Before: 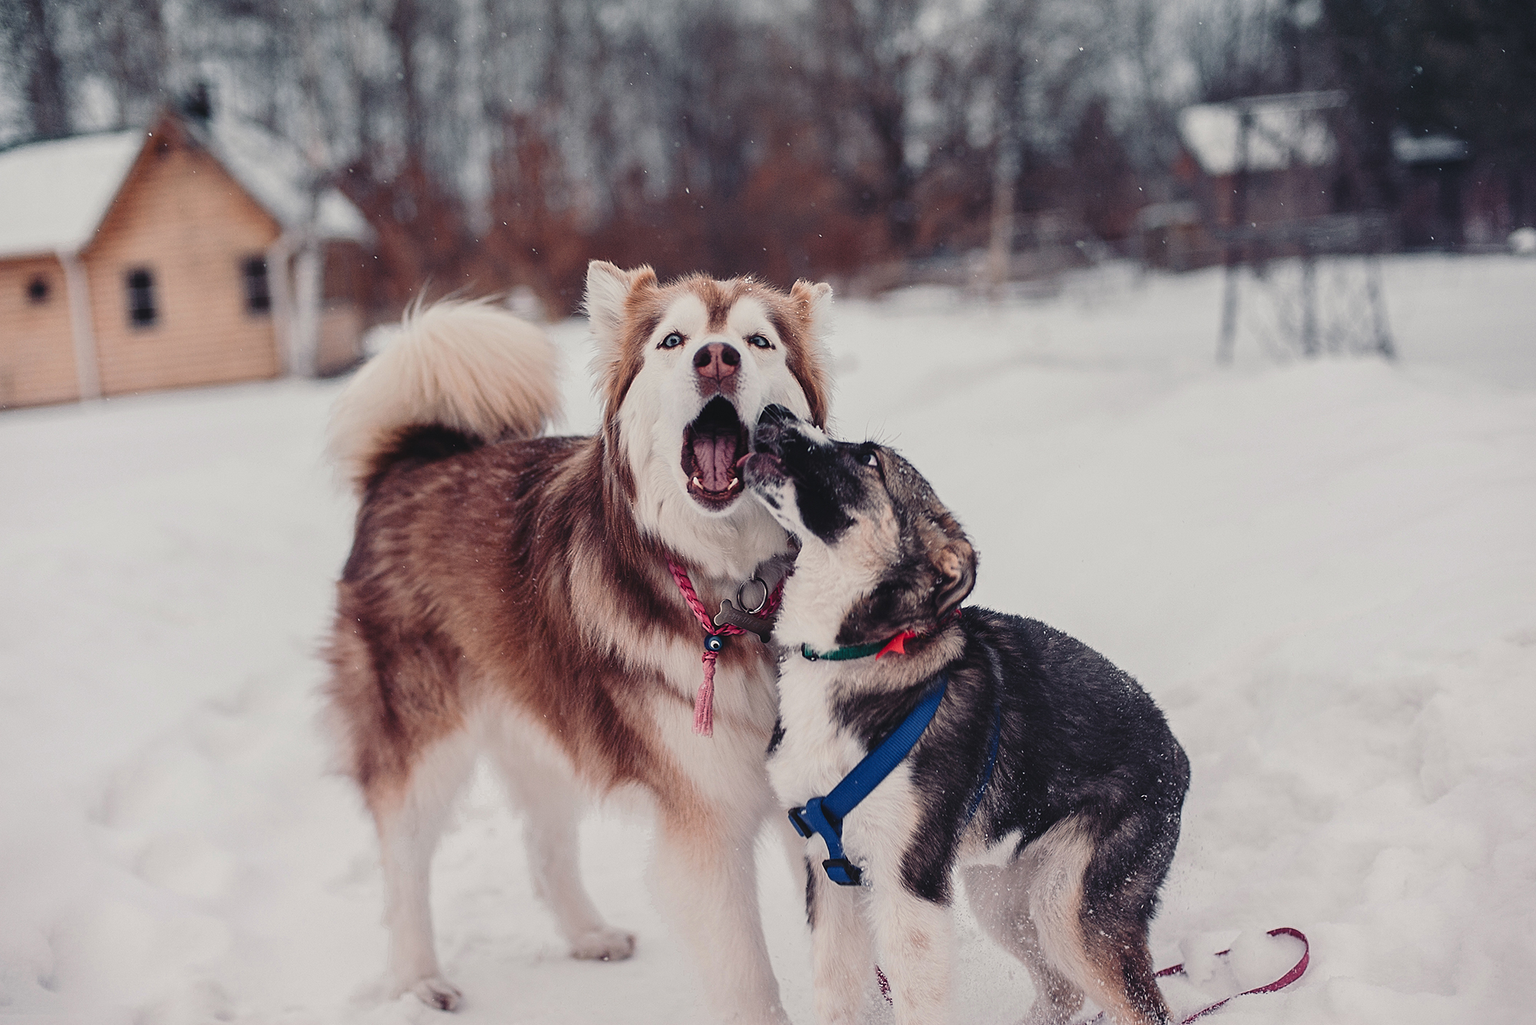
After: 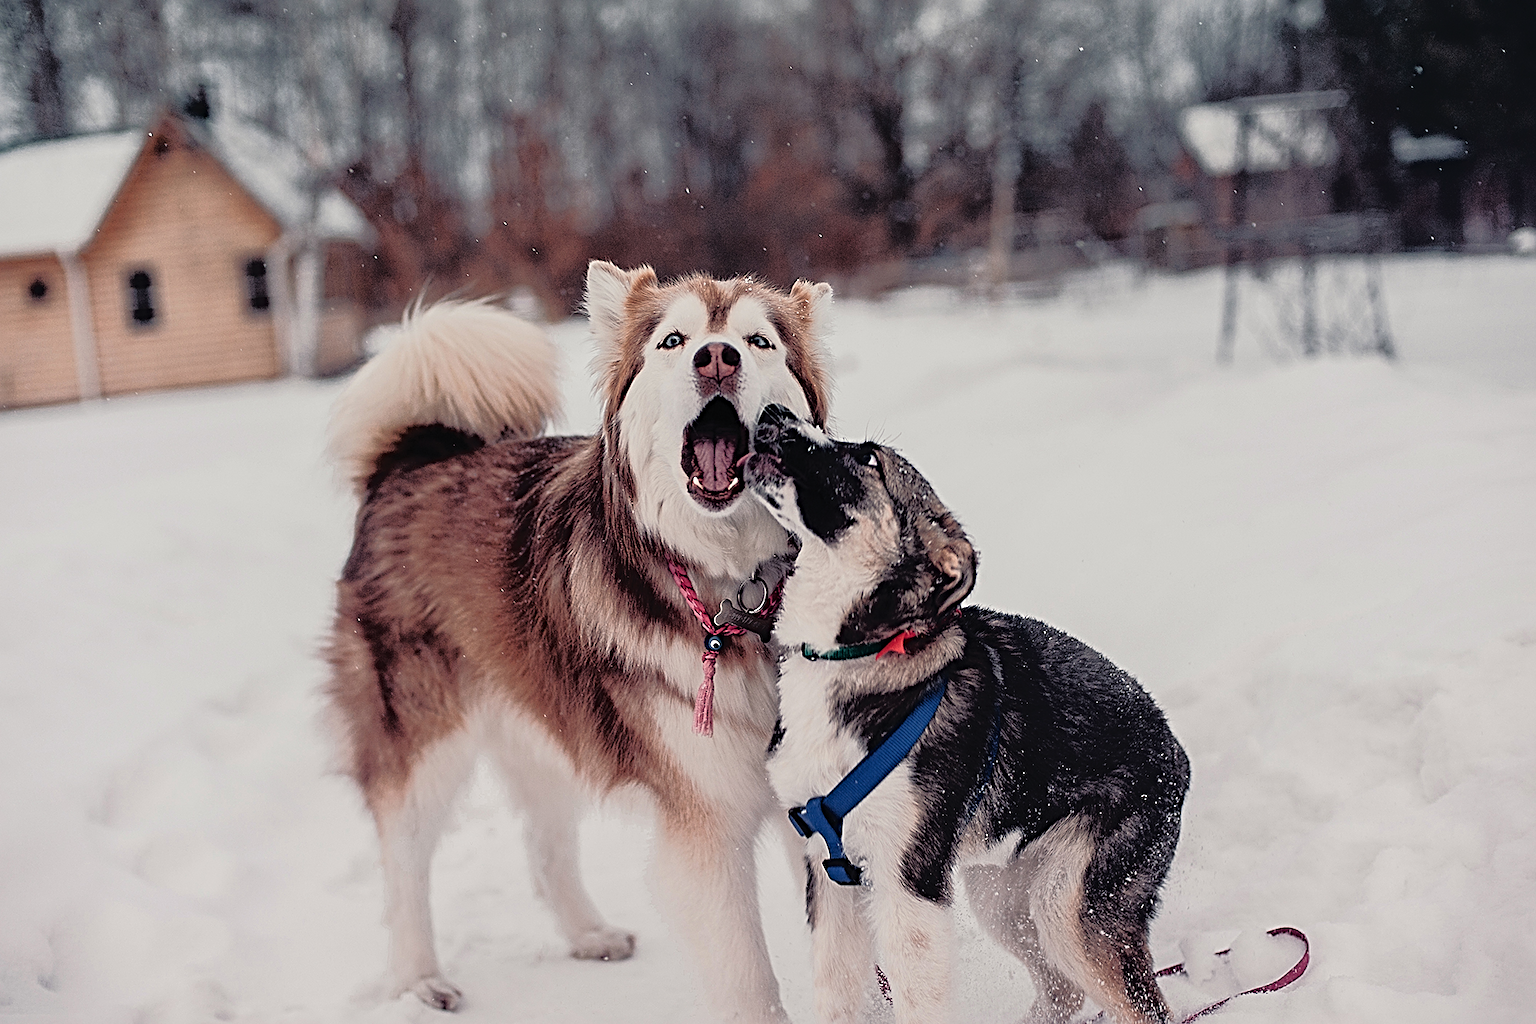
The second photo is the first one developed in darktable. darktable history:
sharpen: radius 3.989
tone equalizer: -8 EV -1.86 EV, -7 EV -1.18 EV, -6 EV -1.61 EV, edges refinement/feathering 500, mask exposure compensation -1.57 EV, preserve details no
